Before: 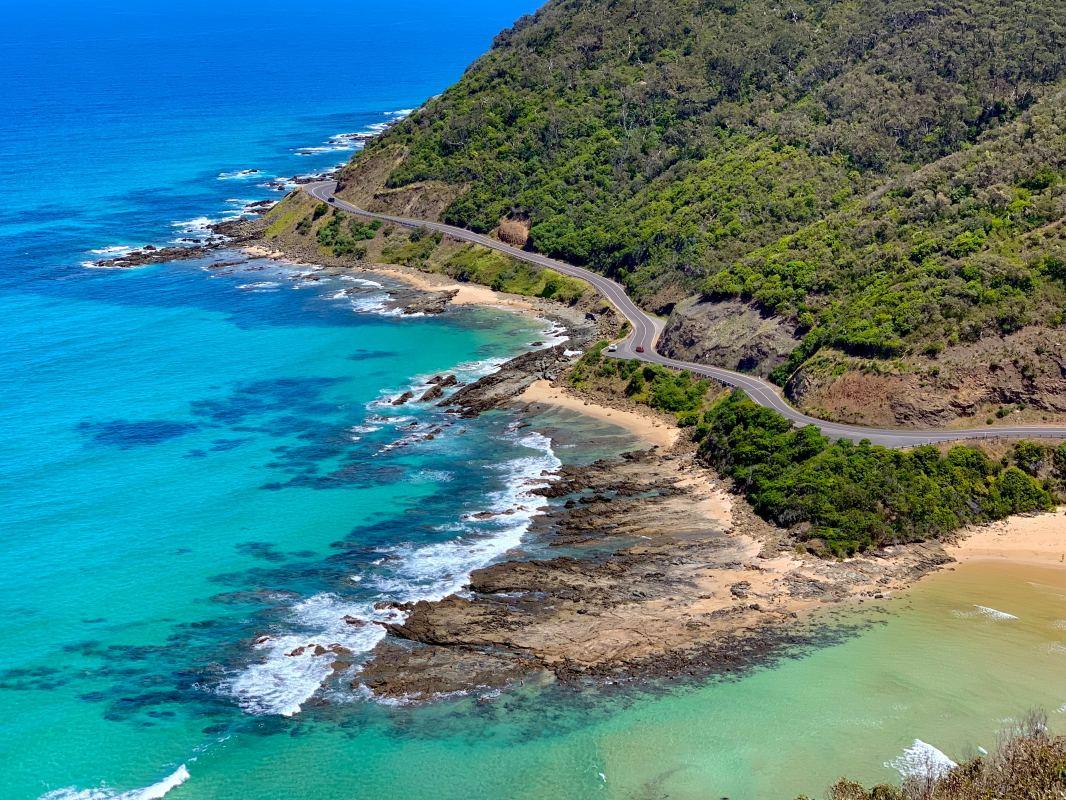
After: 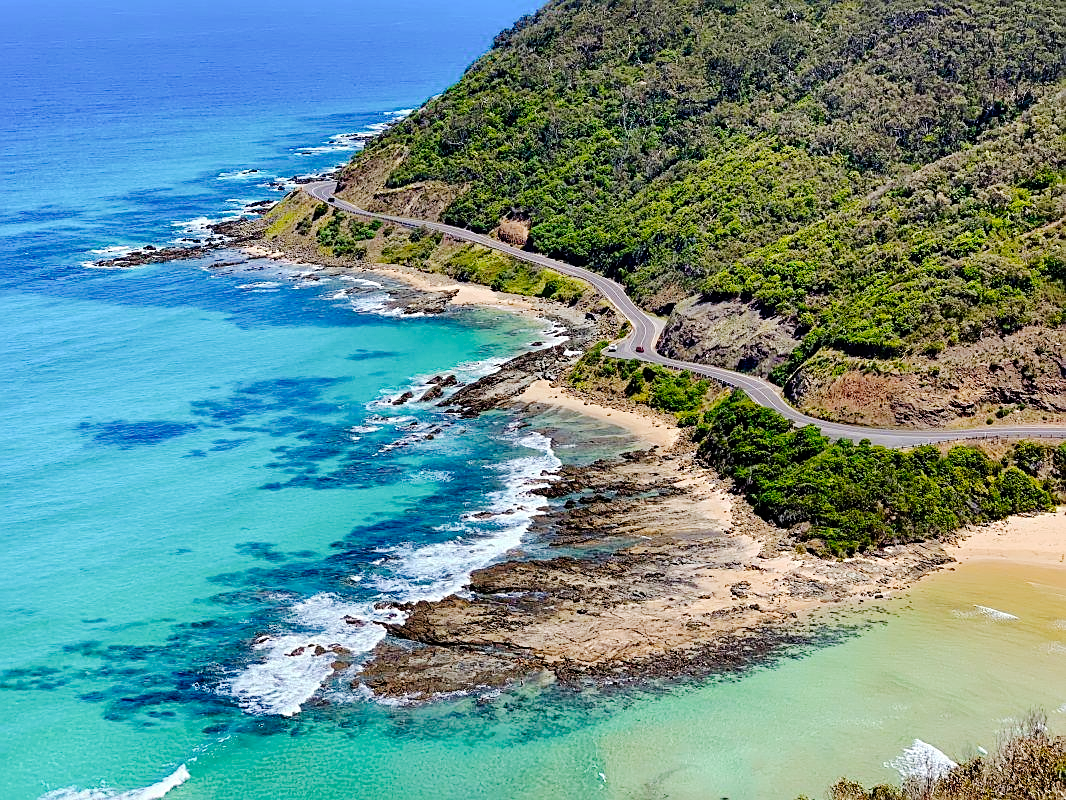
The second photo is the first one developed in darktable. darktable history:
sharpen: on, module defaults
tone curve: curves: ch0 [(0, 0) (0.003, 0.002) (0.011, 0.006) (0.025, 0.012) (0.044, 0.021) (0.069, 0.027) (0.1, 0.035) (0.136, 0.06) (0.177, 0.108) (0.224, 0.173) (0.277, 0.26) (0.335, 0.353) (0.399, 0.453) (0.468, 0.555) (0.543, 0.641) (0.623, 0.724) (0.709, 0.792) (0.801, 0.857) (0.898, 0.918) (1, 1)], preserve colors none
